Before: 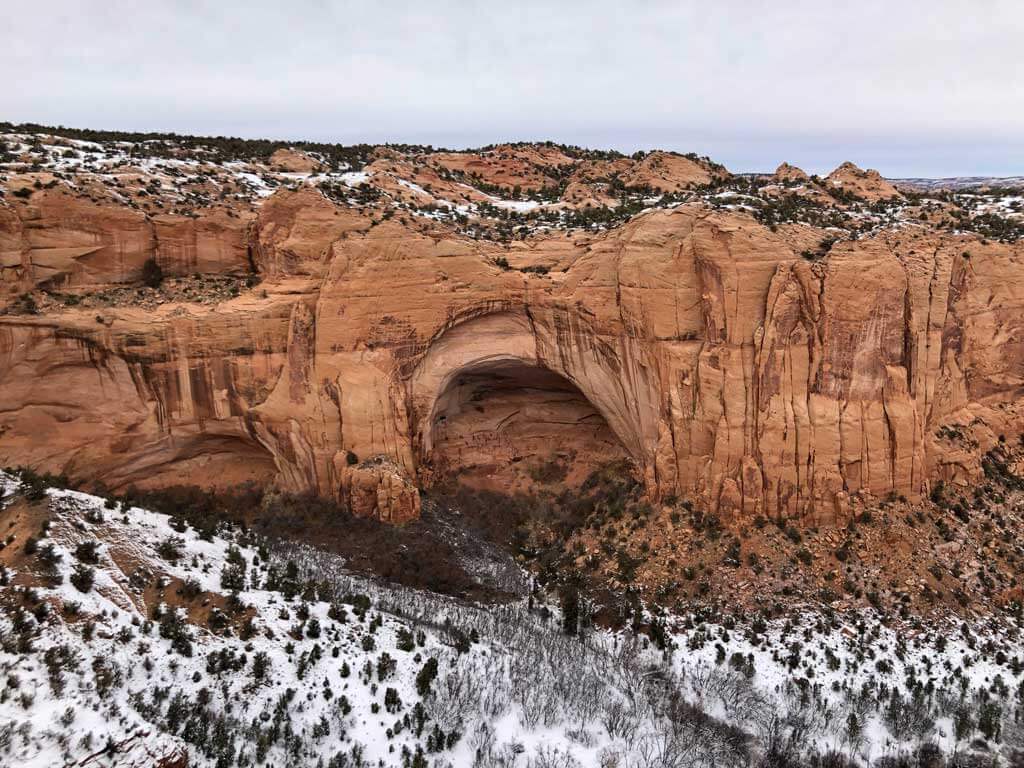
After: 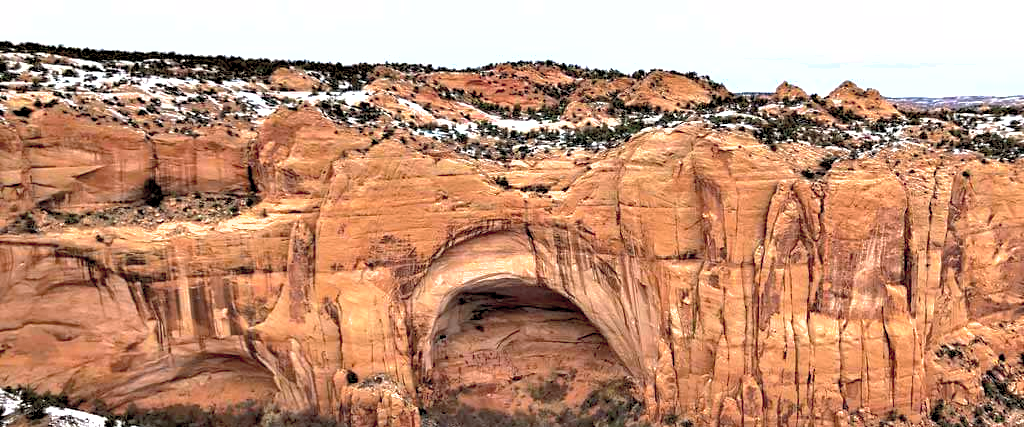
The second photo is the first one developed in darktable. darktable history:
crop and rotate: top 10.589%, bottom 33.769%
exposure: black level correction 0, exposure 0.704 EV, compensate highlight preservation false
shadows and highlights: on, module defaults
contrast brightness saturation: brightness 0.155
contrast equalizer: octaves 7, y [[0.6 ×6], [0.55 ×6], [0 ×6], [0 ×6], [0 ×6]]
base curve: curves: ch0 [(0, 0) (0.472, 0.455) (1, 1)], preserve colors none
haze removal: compatibility mode true, adaptive false
